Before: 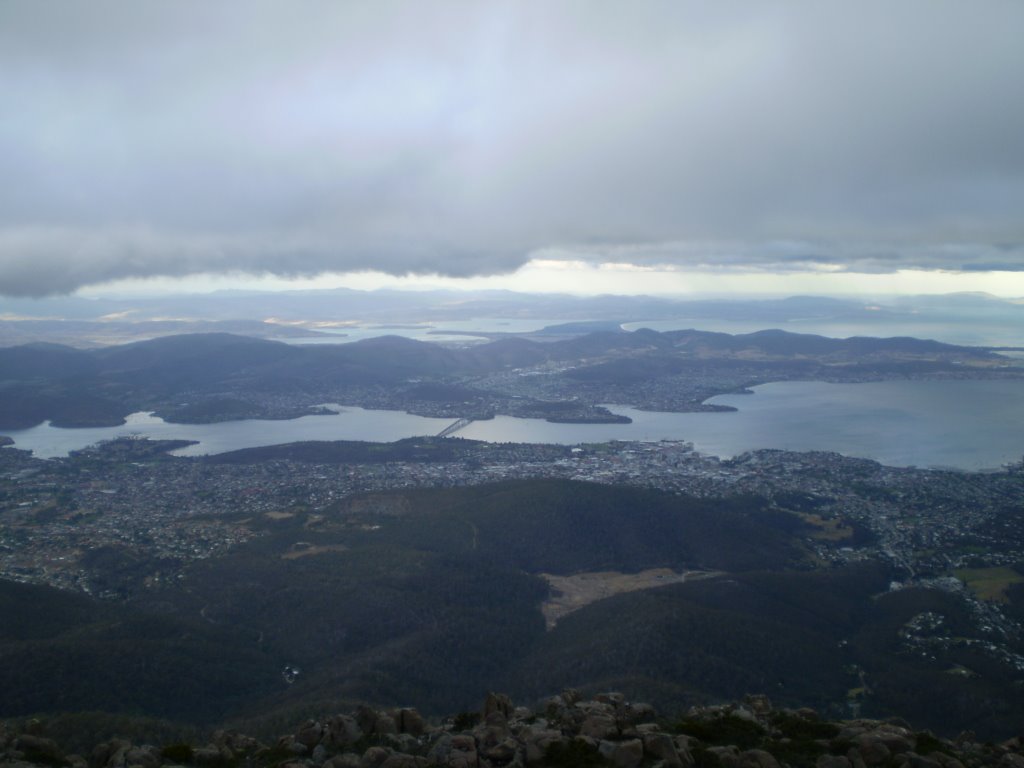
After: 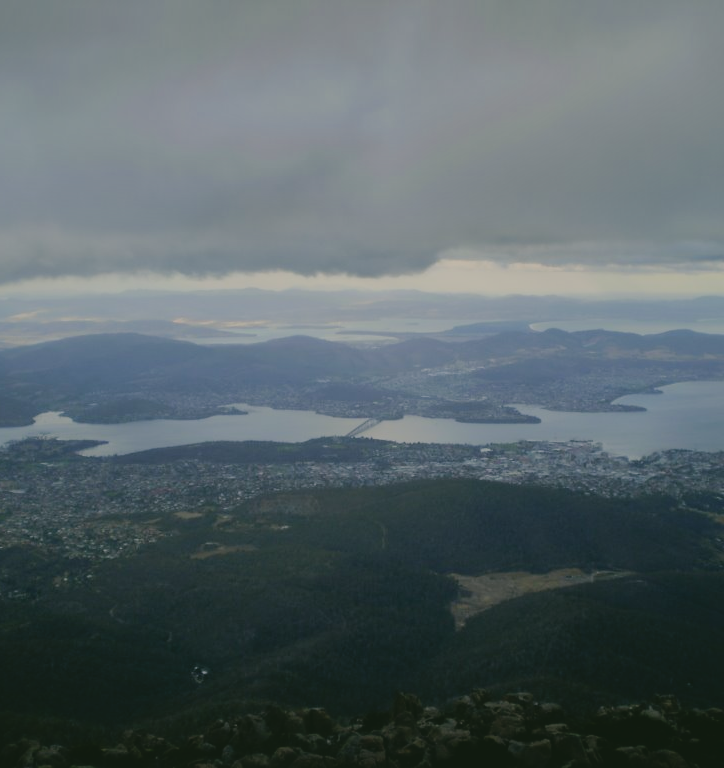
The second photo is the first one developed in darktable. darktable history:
tone equalizer: -8 EV -0.441 EV, -7 EV -0.391 EV, -6 EV -0.3 EV, -5 EV -0.239 EV, -3 EV 0.203 EV, -2 EV 0.319 EV, -1 EV 0.397 EV, +0 EV 0.426 EV, edges refinement/feathering 500, mask exposure compensation -1.57 EV, preserve details no
shadows and highlights: shadows 21.04, highlights -82.35, soften with gaussian
local contrast: detail 69%
crop and rotate: left 8.982%, right 20.221%
filmic rgb: black relative exposure -7.65 EV, white relative exposure 4.56 EV, hardness 3.61
color correction: highlights a* 4.41, highlights b* 4.91, shadows a* -7.22, shadows b* 4.89
